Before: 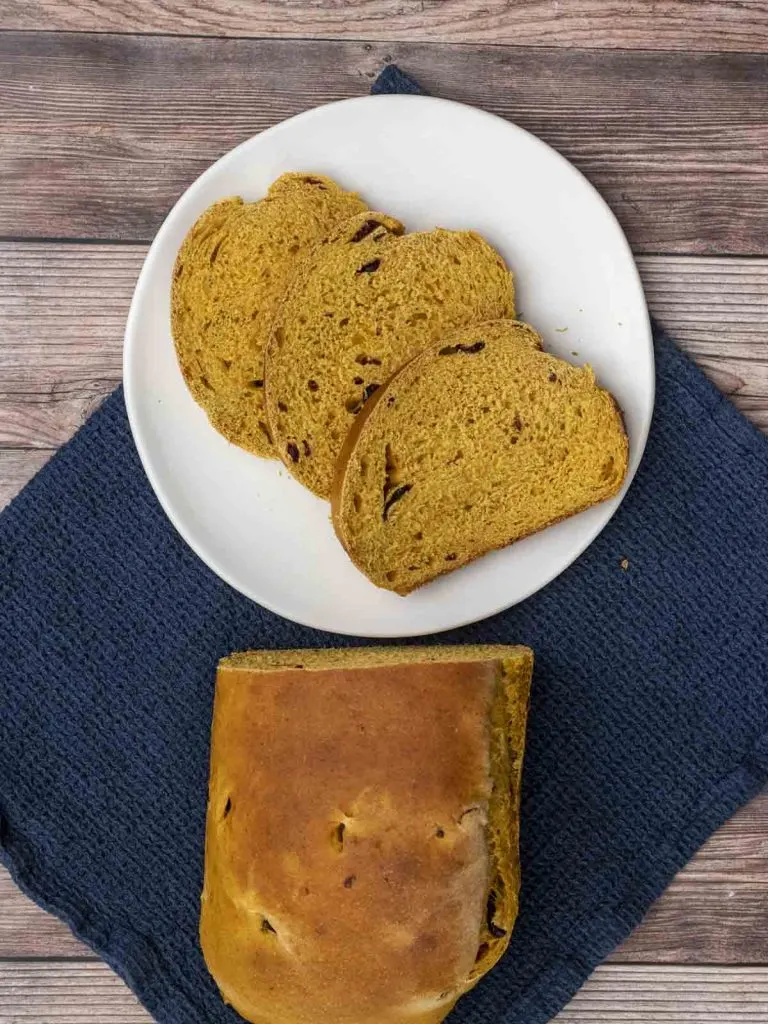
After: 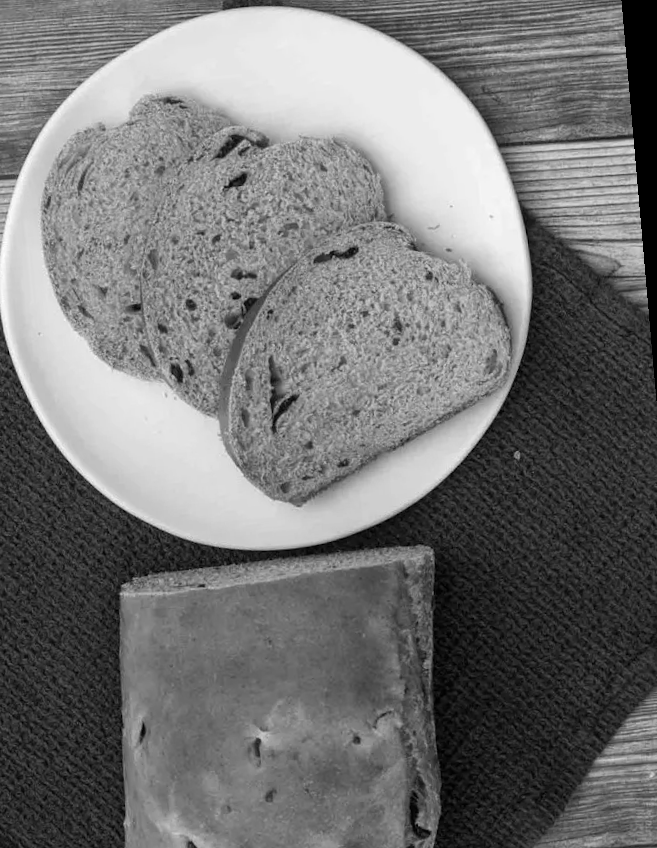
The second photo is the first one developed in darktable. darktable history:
monochrome: on, module defaults
crop and rotate: left 14.584%
rotate and perspective: rotation -5°, crop left 0.05, crop right 0.952, crop top 0.11, crop bottom 0.89
